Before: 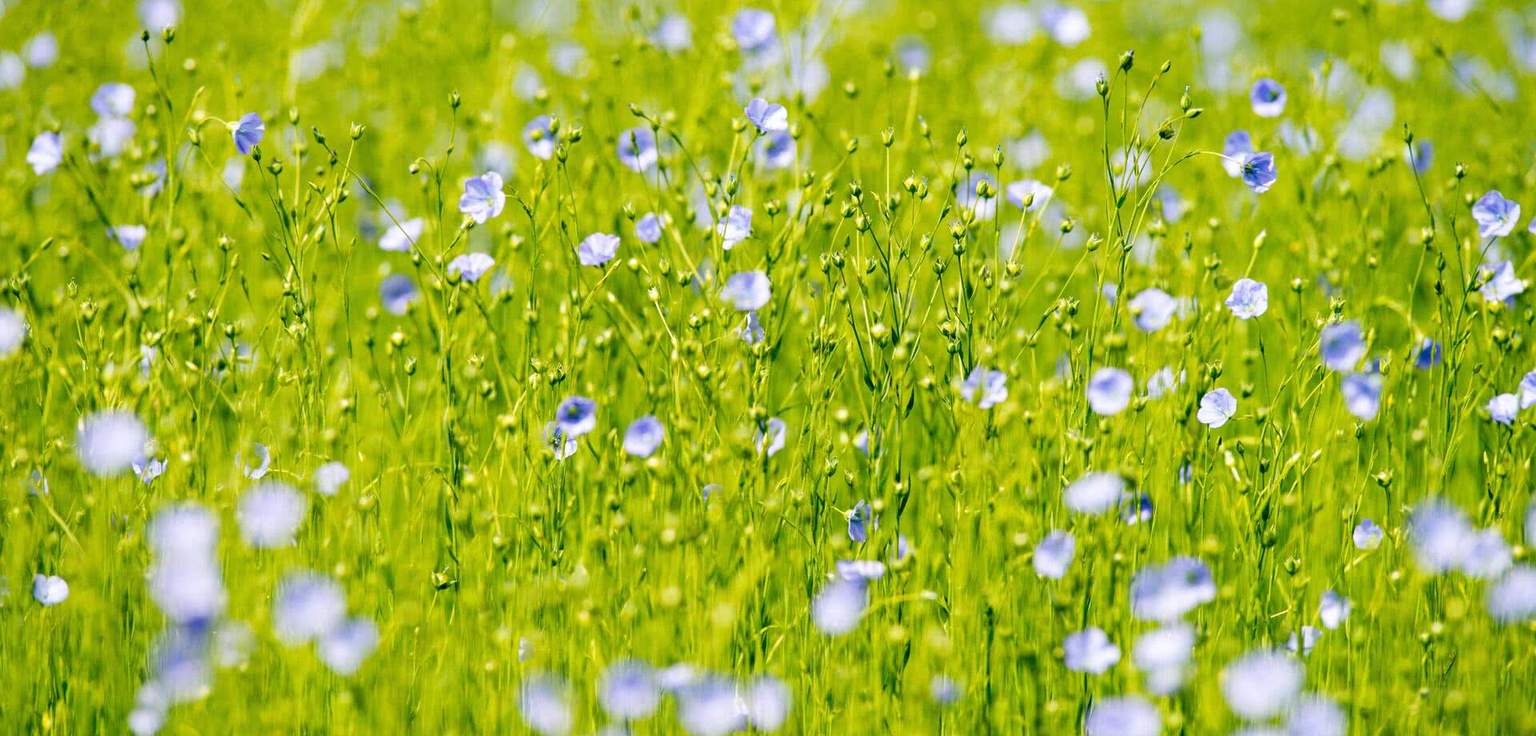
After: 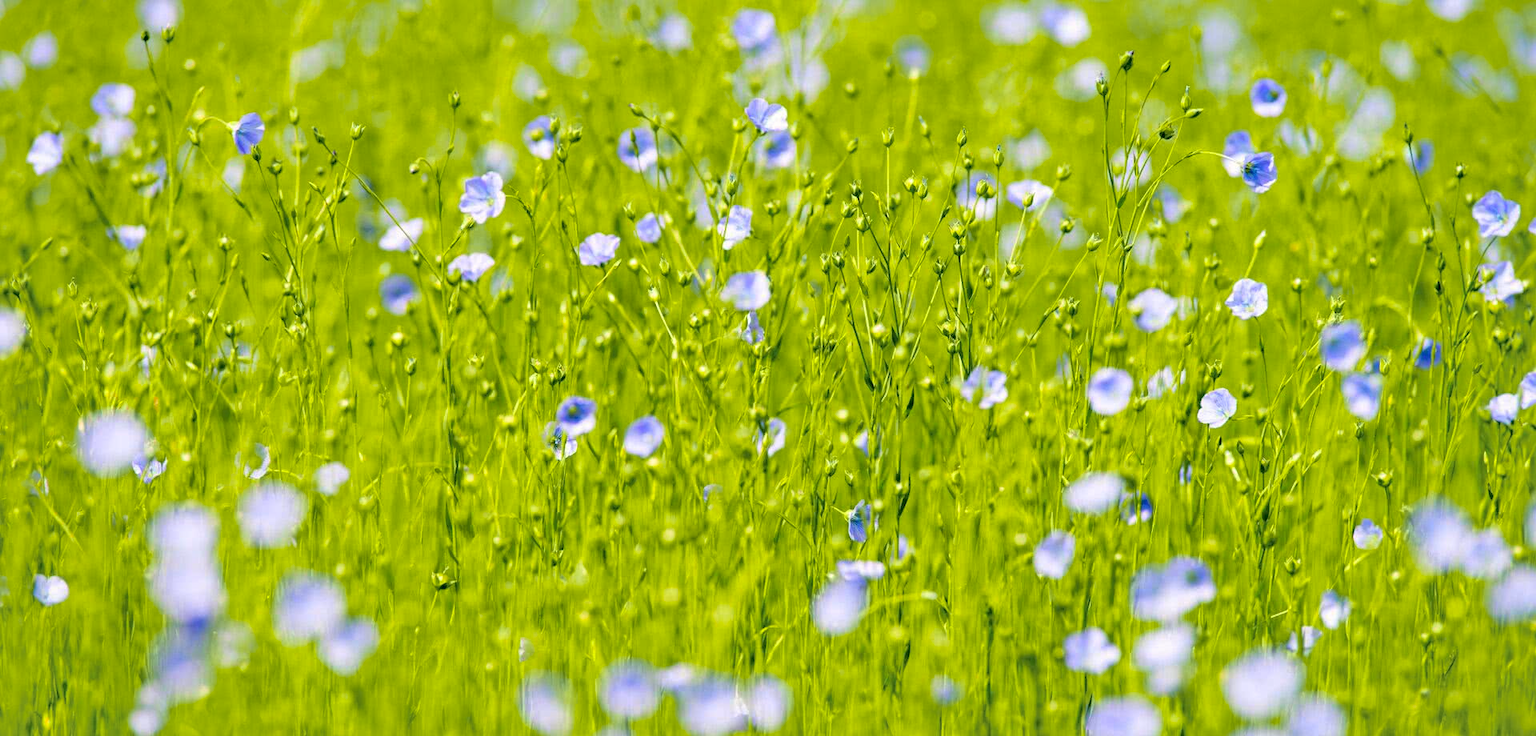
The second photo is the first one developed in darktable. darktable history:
shadows and highlights: on, module defaults
tone curve: curves: ch0 [(0, 0.01) (0.052, 0.045) (0.136, 0.133) (0.275, 0.35) (0.43, 0.54) (0.676, 0.751) (0.89, 0.919) (1, 1)]; ch1 [(0, 0) (0.094, 0.081) (0.285, 0.299) (0.385, 0.403) (0.447, 0.429) (0.495, 0.496) (0.544, 0.552) (0.589, 0.612) (0.722, 0.728) (1, 1)]; ch2 [(0, 0) (0.257, 0.217) (0.43, 0.421) (0.498, 0.507) (0.531, 0.544) (0.56, 0.579) (0.625, 0.642) (1, 1)], color space Lab, independent channels, preserve colors none
